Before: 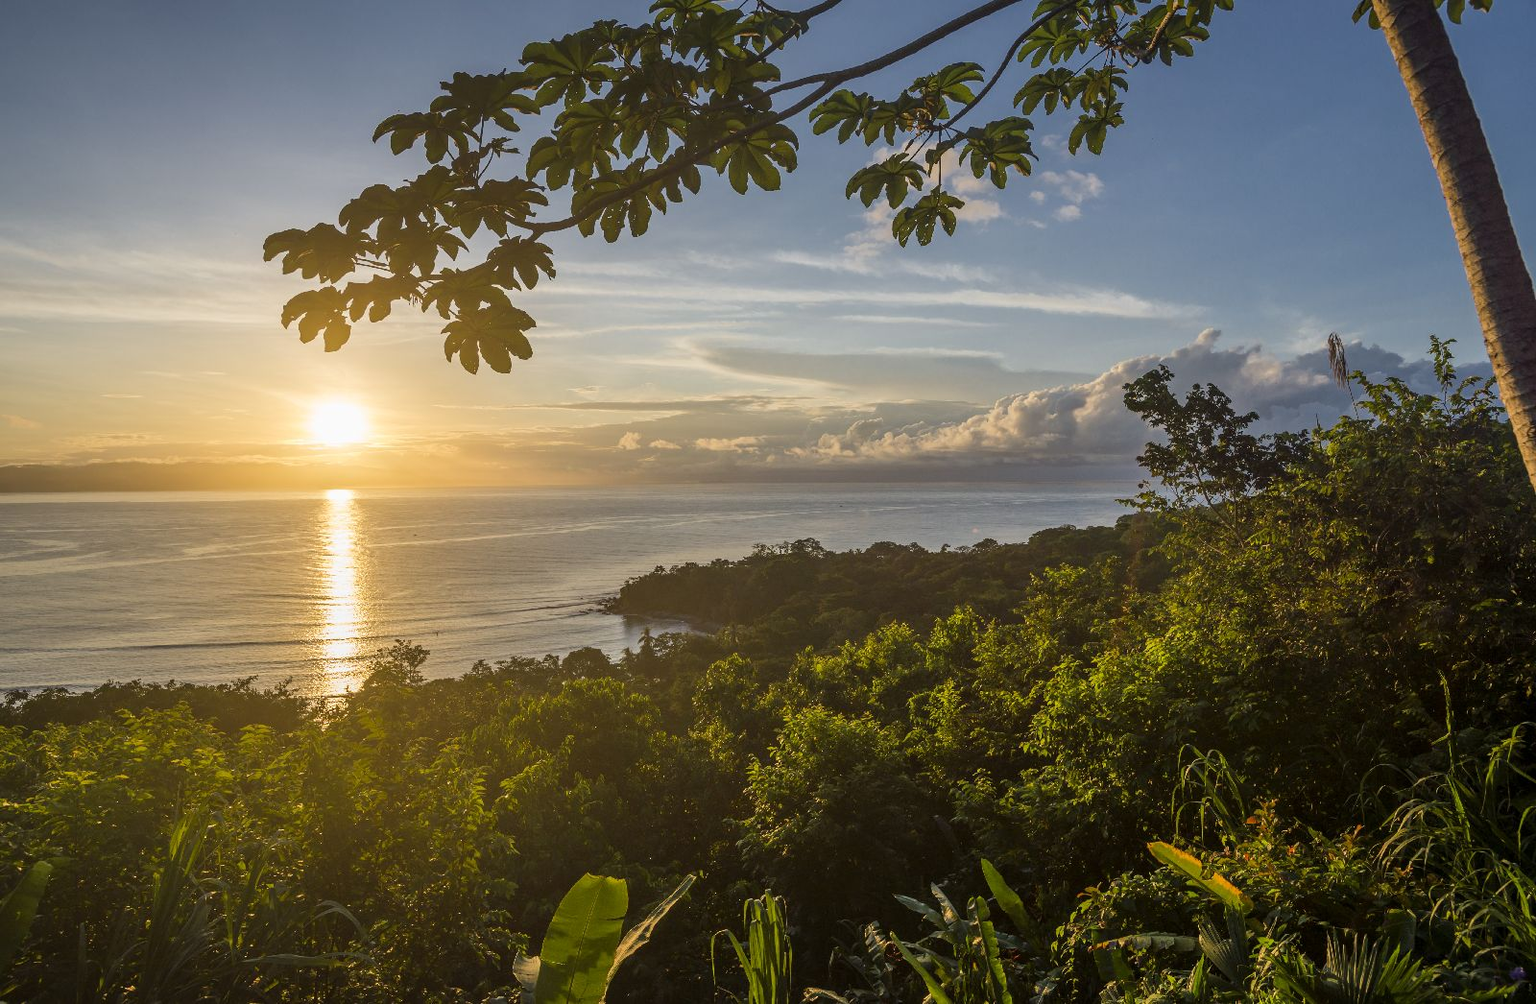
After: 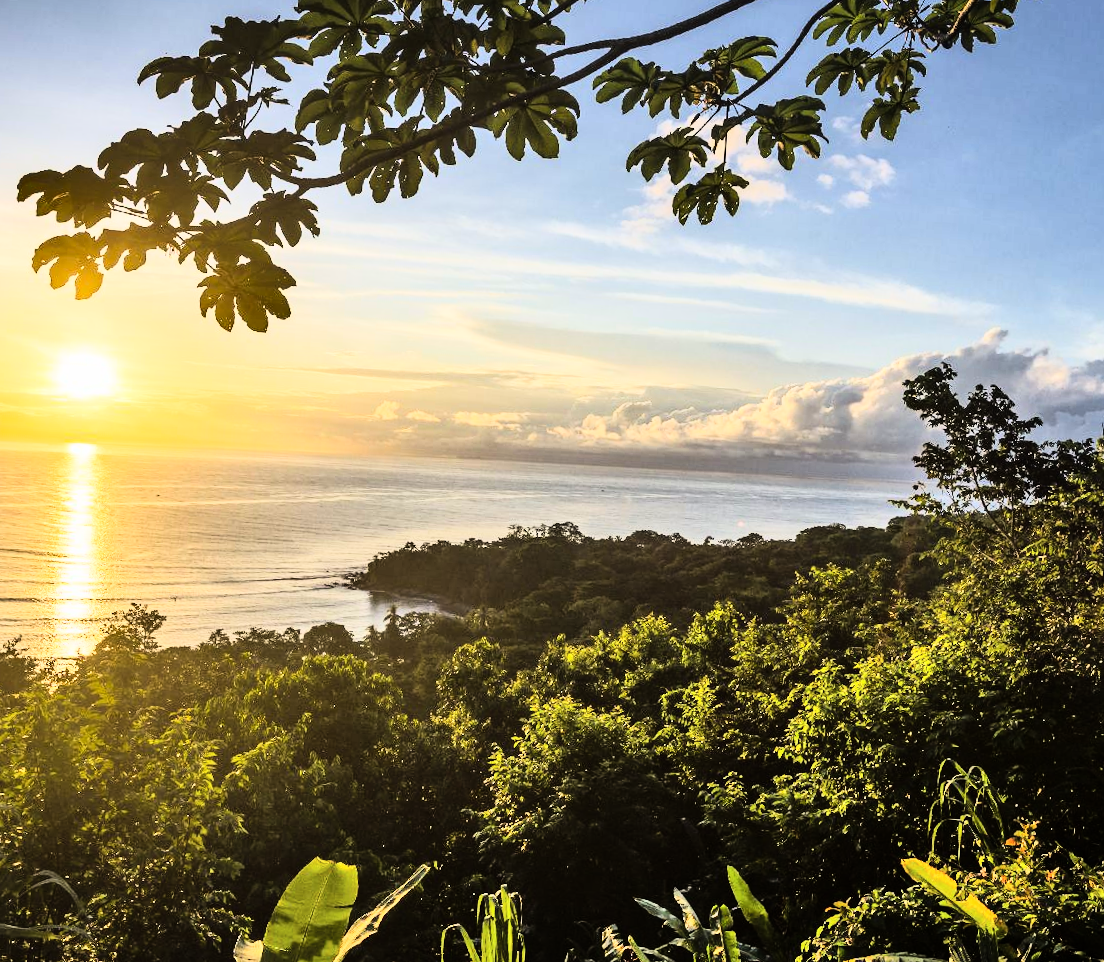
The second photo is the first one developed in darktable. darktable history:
rgb curve: curves: ch0 [(0, 0) (0.21, 0.15) (0.24, 0.21) (0.5, 0.75) (0.75, 0.96) (0.89, 0.99) (1, 1)]; ch1 [(0, 0.02) (0.21, 0.13) (0.25, 0.2) (0.5, 0.67) (0.75, 0.9) (0.89, 0.97) (1, 1)]; ch2 [(0, 0.02) (0.21, 0.13) (0.25, 0.2) (0.5, 0.67) (0.75, 0.9) (0.89, 0.97) (1, 1)], compensate middle gray true
tone curve: preserve colors none
crop and rotate: angle -3.27°, left 14.277%, top 0.028%, right 10.766%, bottom 0.028%
color balance: mode lift, gamma, gain (sRGB)
shadows and highlights: shadows 52.42, soften with gaussian
